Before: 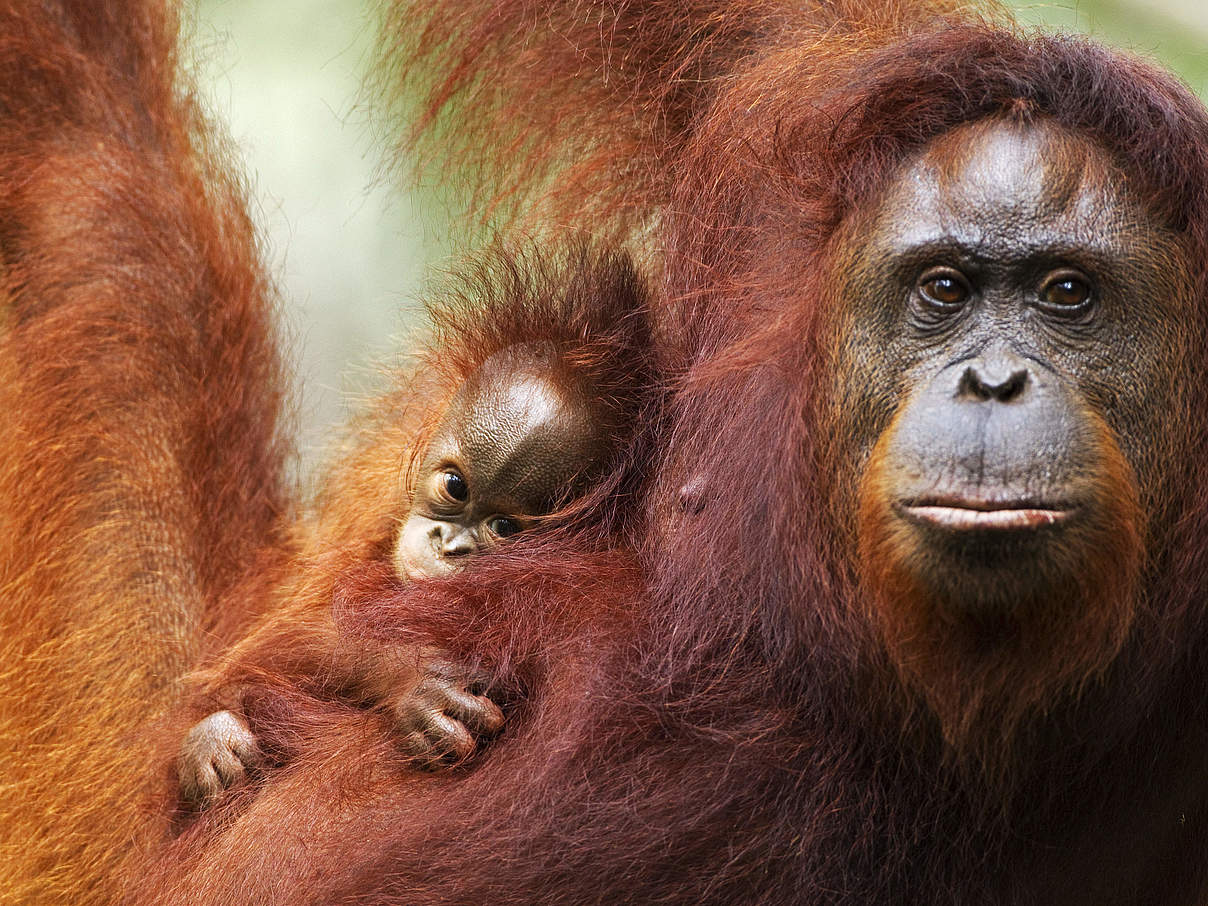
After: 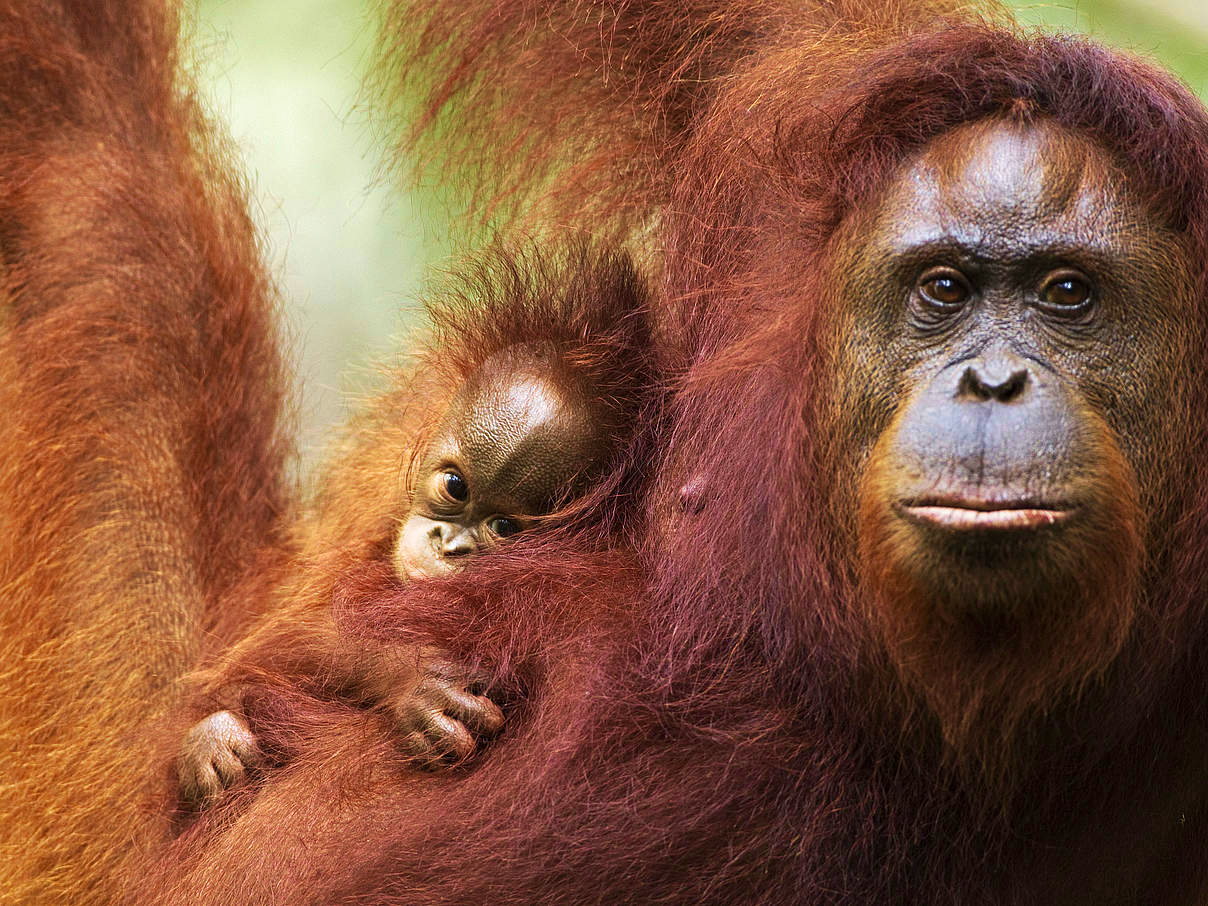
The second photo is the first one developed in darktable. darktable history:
velvia: strength 55.8%
